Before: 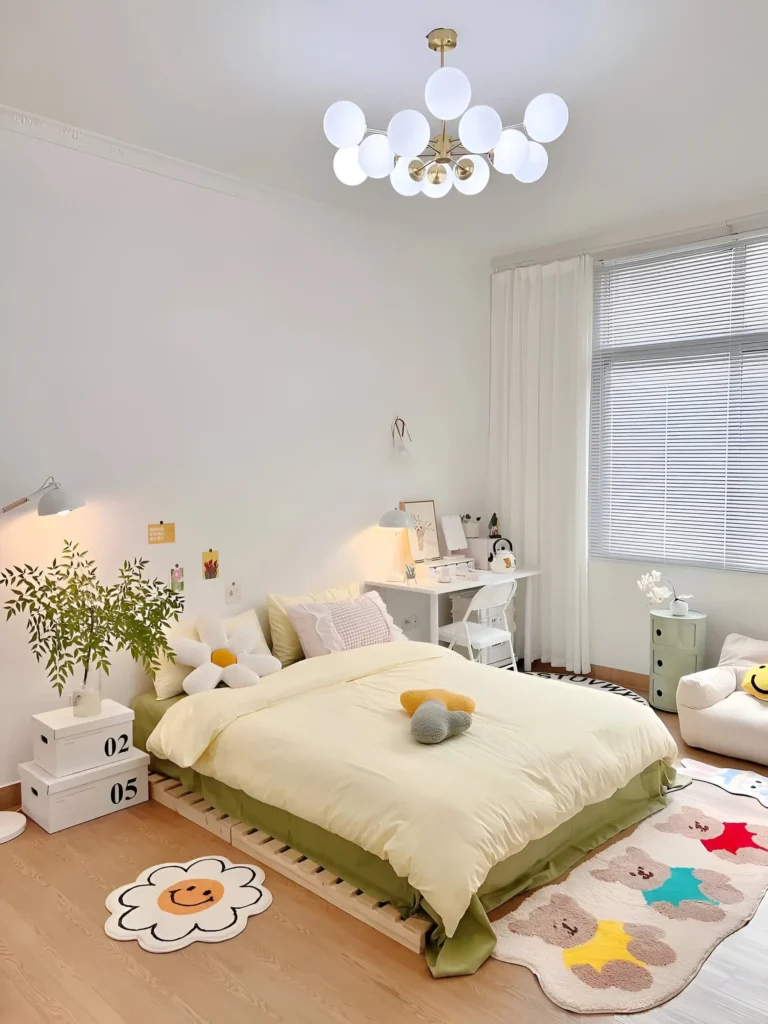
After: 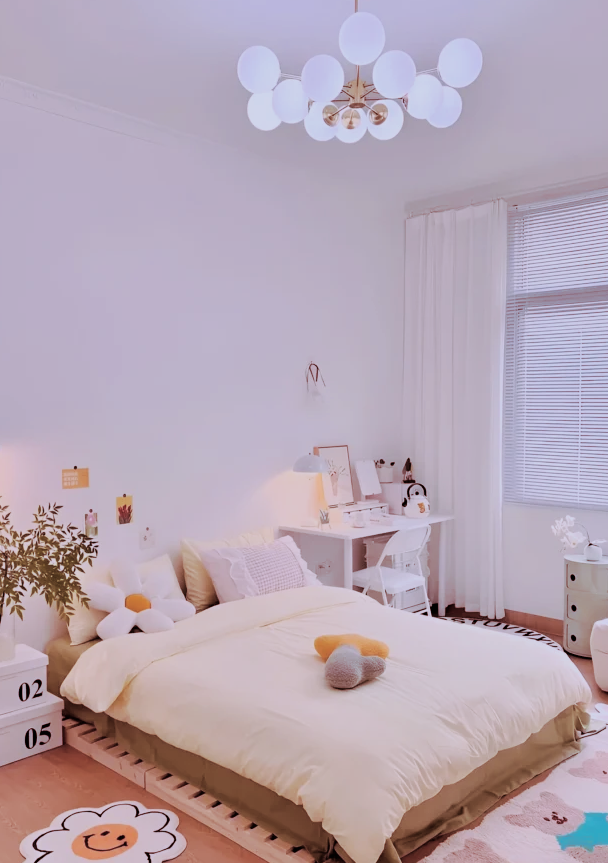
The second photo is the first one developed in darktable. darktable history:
filmic rgb: black relative exposure -7.65 EV, white relative exposure 4.56 EV, hardness 3.61
color correction: highlights a* -0.137, highlights b* -5.91, shadows a* -0.137, shadows b* -0.137
white balance: red 1.066, blue 1.119
crop: left 11.225%, top 5.381%, right 9.565%, bottom 10.314%
split-toning: highlights › hue 180°
